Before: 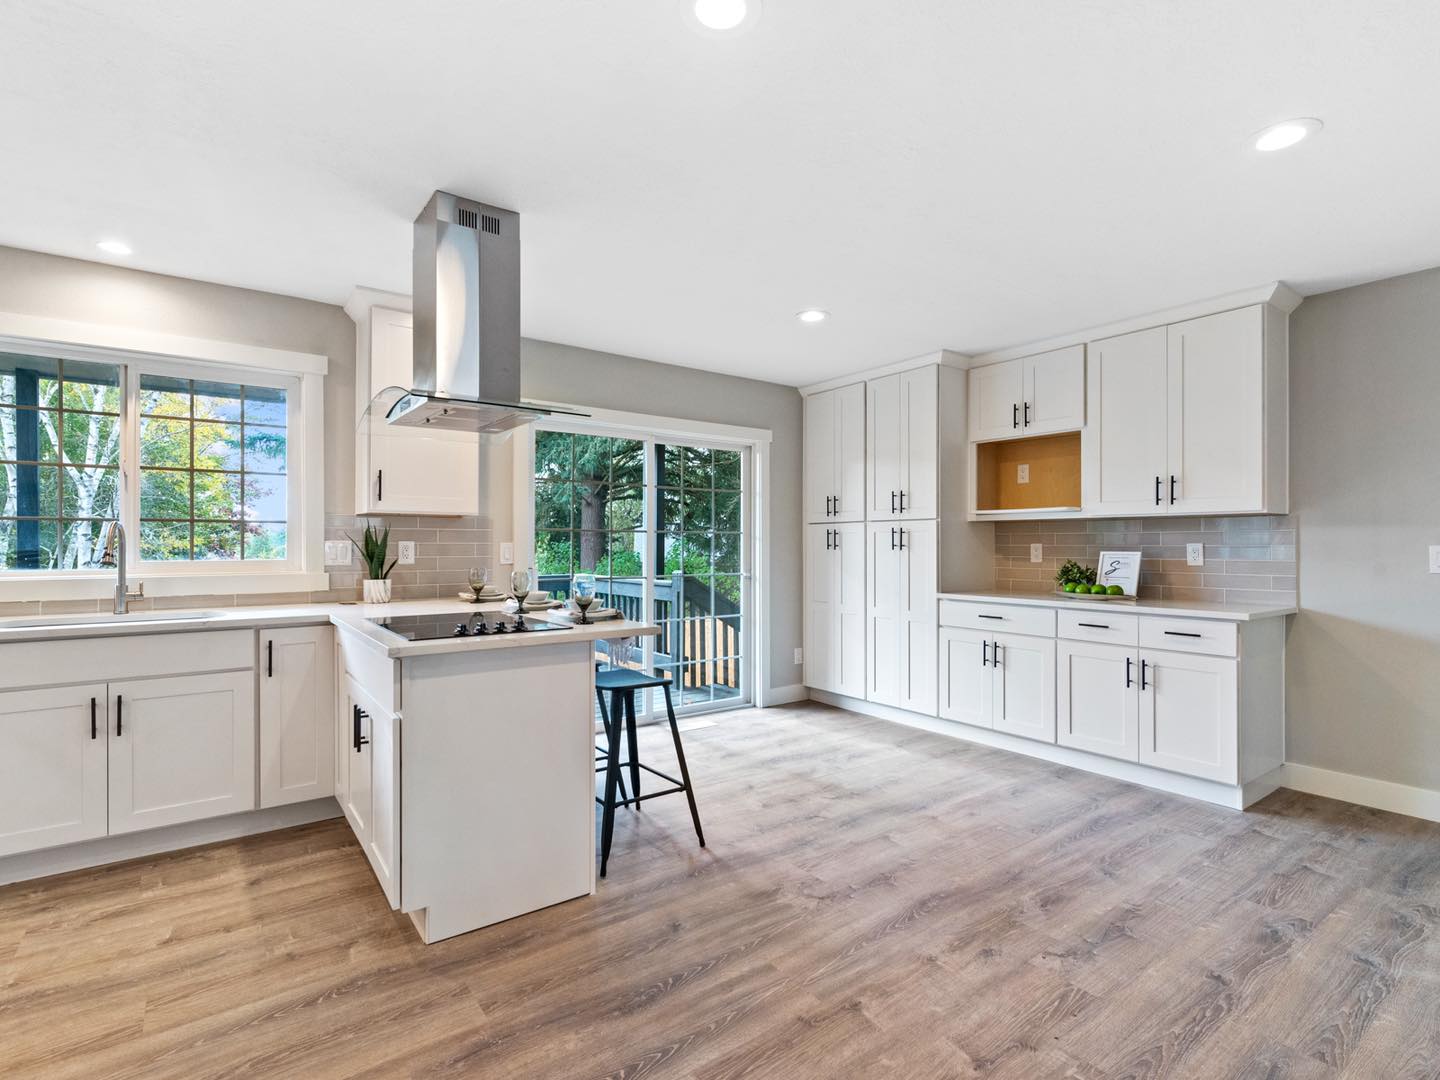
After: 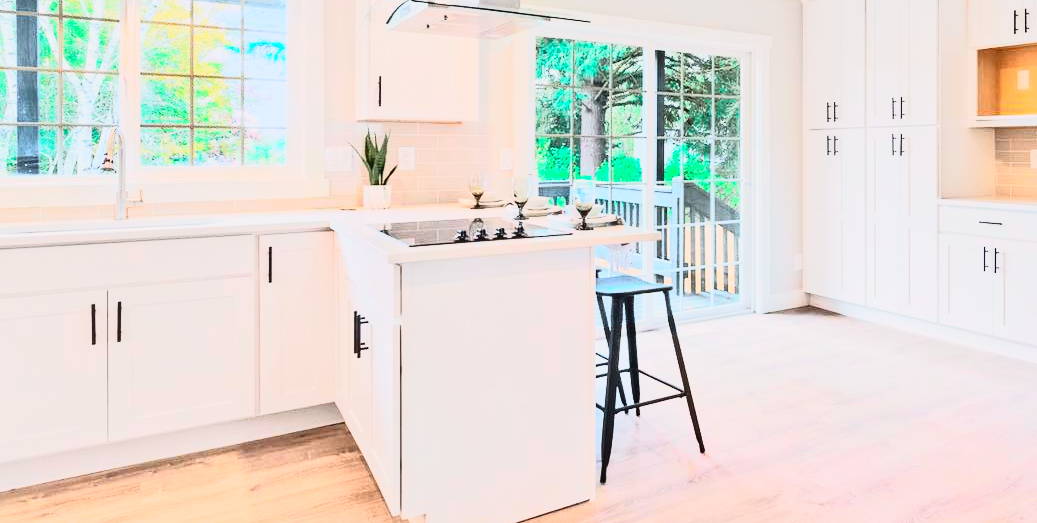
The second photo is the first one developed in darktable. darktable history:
exposure: exposure 1.223 EV, compensate highlight preservation false
base curve: curves: ch0 [(0, 0) (0.557, 0.834) (1, 1)]
tone curve: curves: ch0 [(0, 0.032) (0.094, 0.08) (0.265, 0.208) (0.41, 0.417) (0.498, 0.496) (0.638, 0.673) (0.819, 0.841) (0.96, 0.899)]; ch1 [(0, 0) (0.161, 0.092) (0.37, 0.302) (0.417, 0.434) (0.495, 0.504) (0.576, 0.589) (0.725, 0.765) (1, 1)]; ch2 [(0, 0) (0.352, 0.403) (0.45, 0.469) (0.521, 0.515) (0.59, 0.579) (1, 1)], color space Lab, independent channels, preserve colors none
crop: top 36.498%, right 27.964%, bottom 14.995%
